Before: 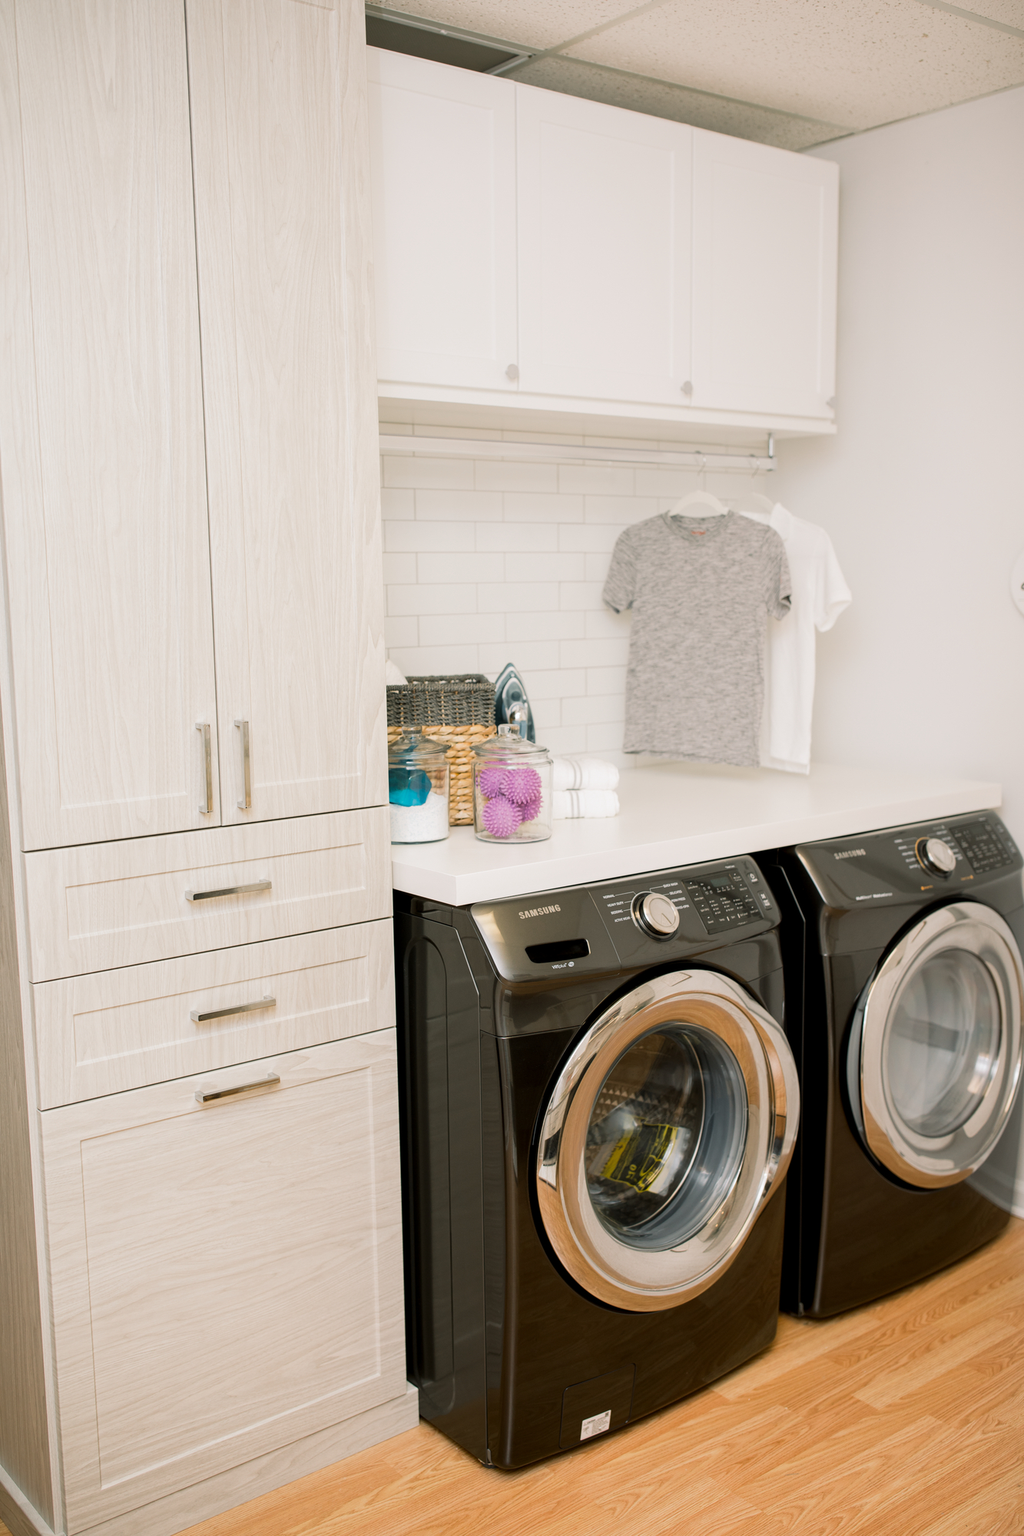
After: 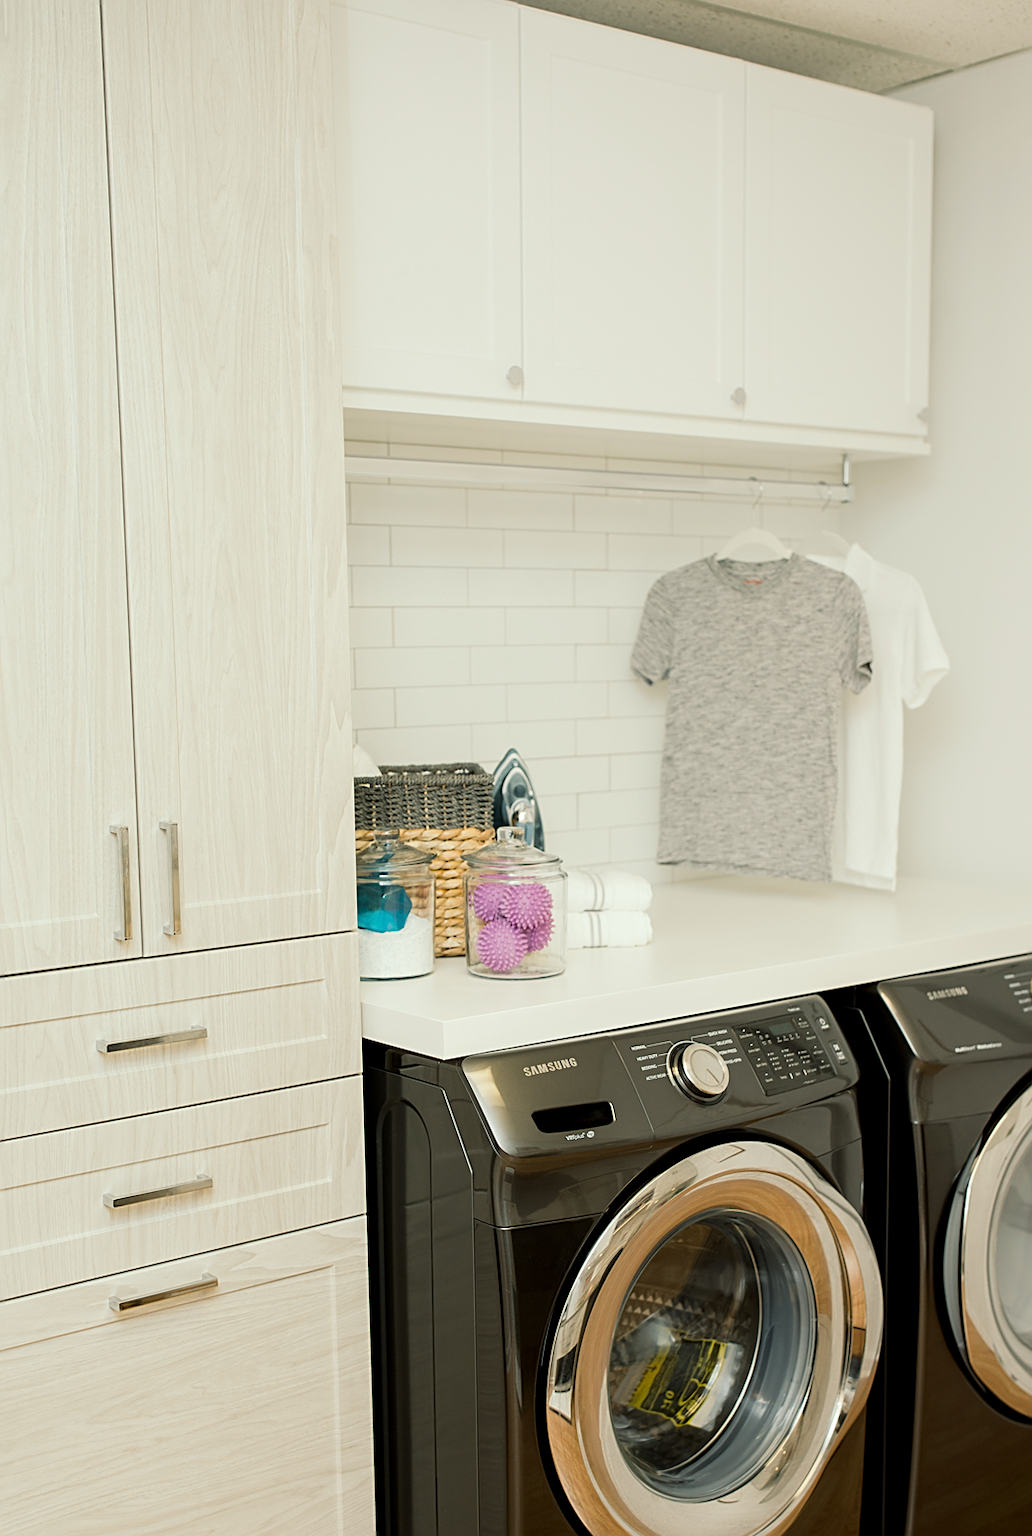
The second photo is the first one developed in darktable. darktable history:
color correction: highlights a* -4.73, highlights b* 5.06, saturation 0.97
sharpen: on, module defaults
tone equalizer: on, module defaults
crop and rotate: left 10.77%, top 5.1%, right 10.41%, bottom 16.76%
